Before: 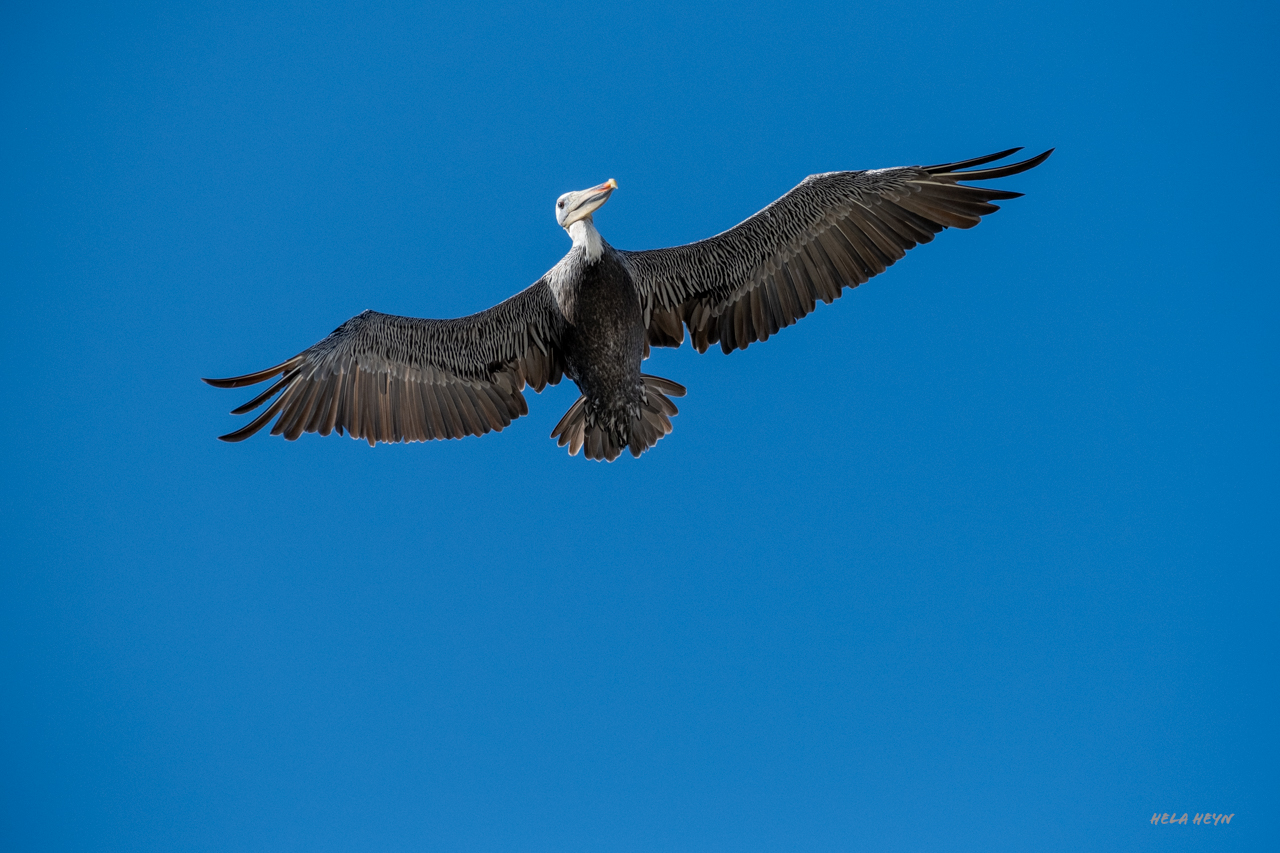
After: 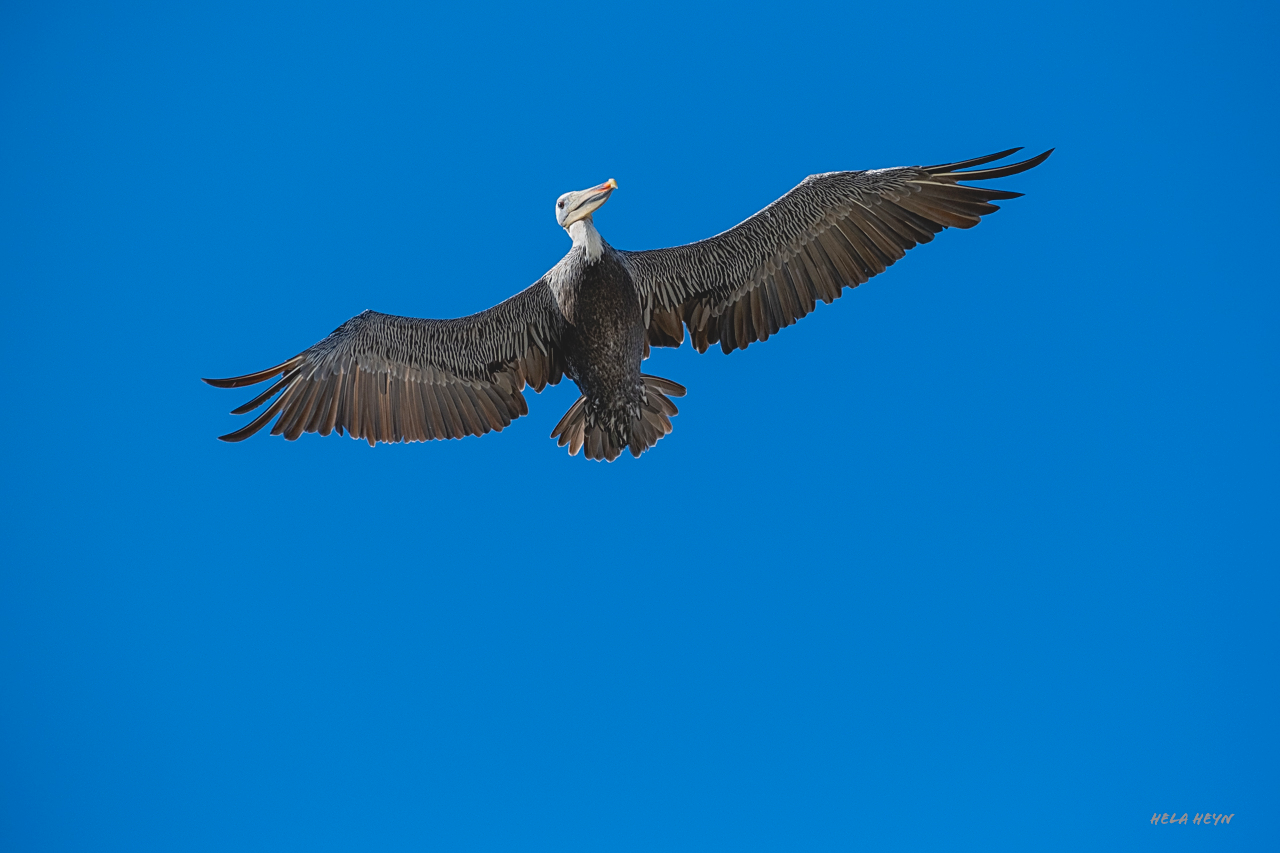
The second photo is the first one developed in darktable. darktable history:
contrast brightness saturation: contrast -0.199, saturation 0.188
sharpen: on, module defaults
